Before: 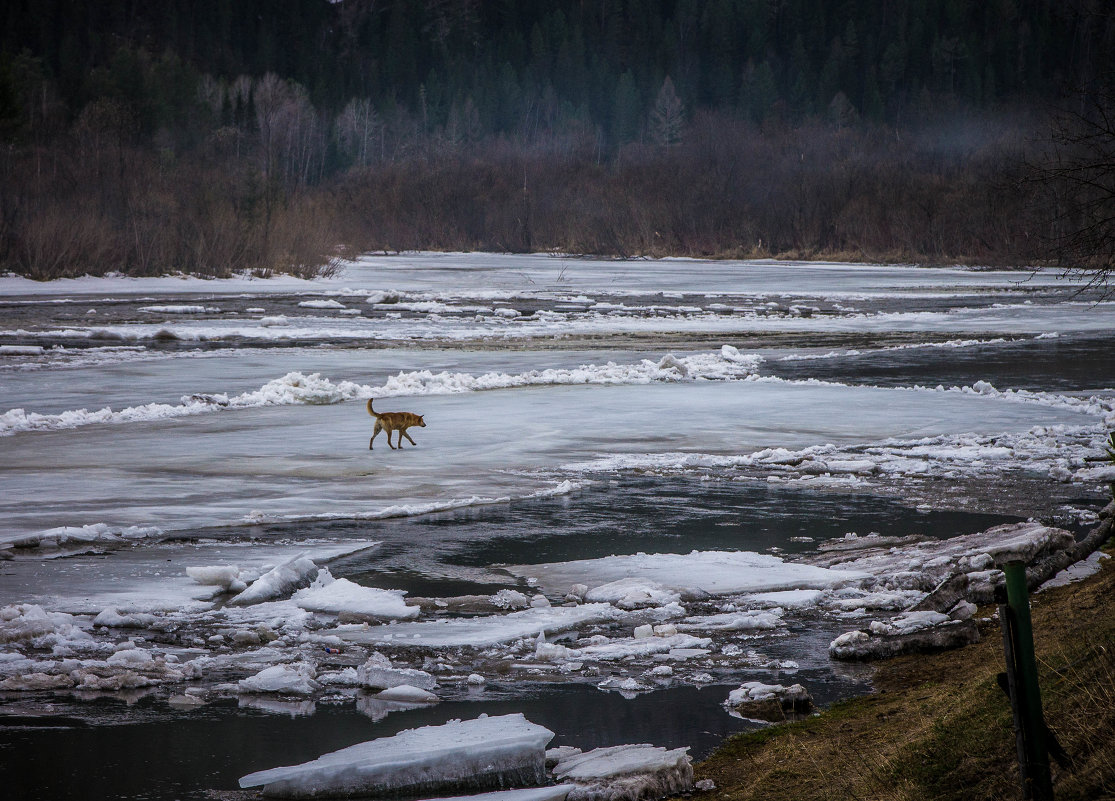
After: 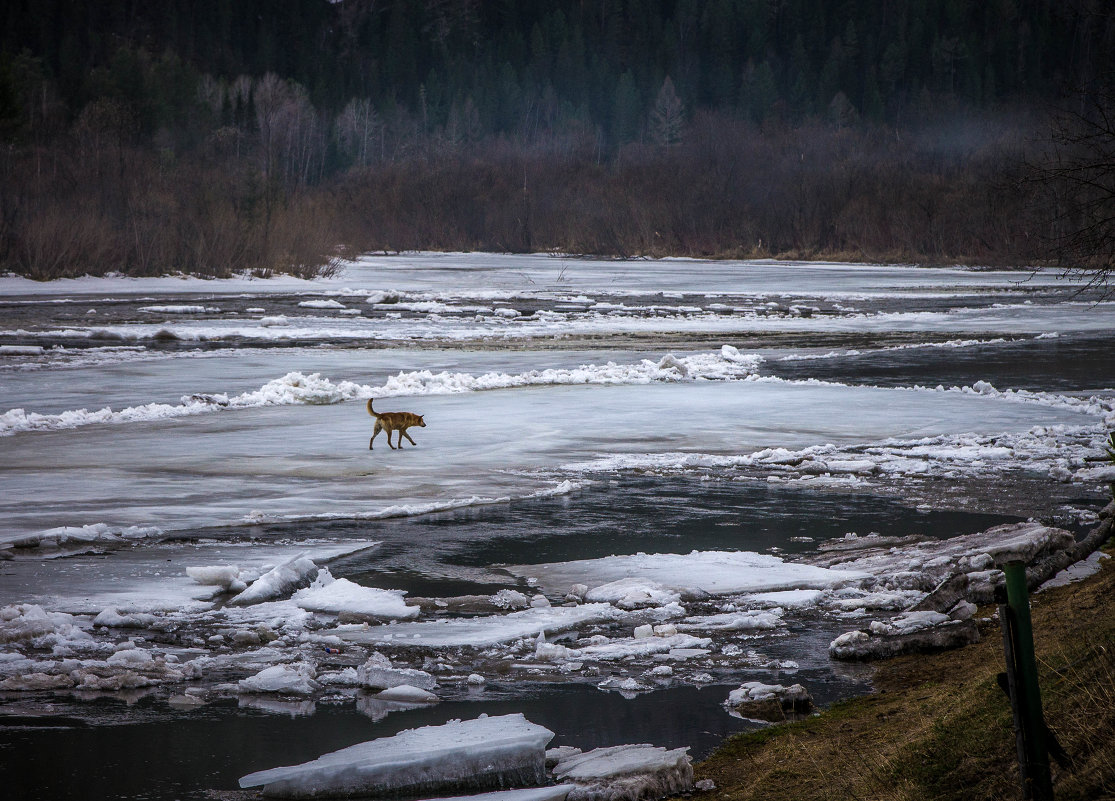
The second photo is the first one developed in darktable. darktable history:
tone equalizer: -8 EV 0 EV, -7 EV 0.003 EV, -6 EV -0.002 EV, -5 EV -0.015 EV, -4 EV -0.082 EV, -3 EV -0.219 EV, -2 EV -0.244 EV, -1 EV 0.098 EV, +0 EV 0.301 EV
